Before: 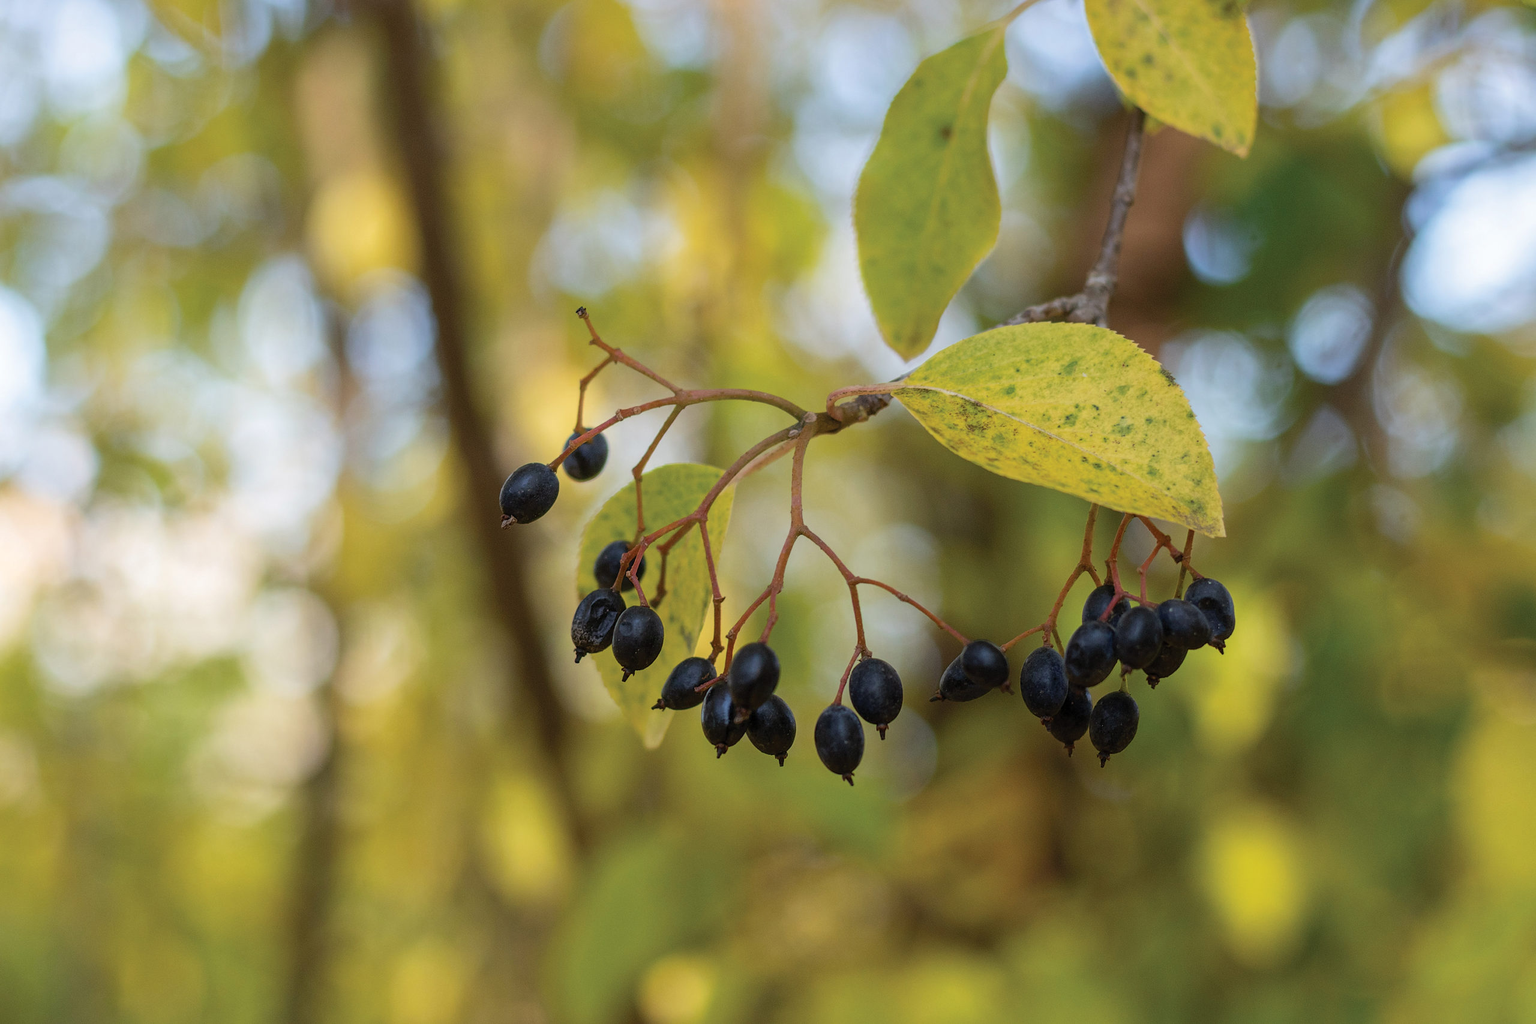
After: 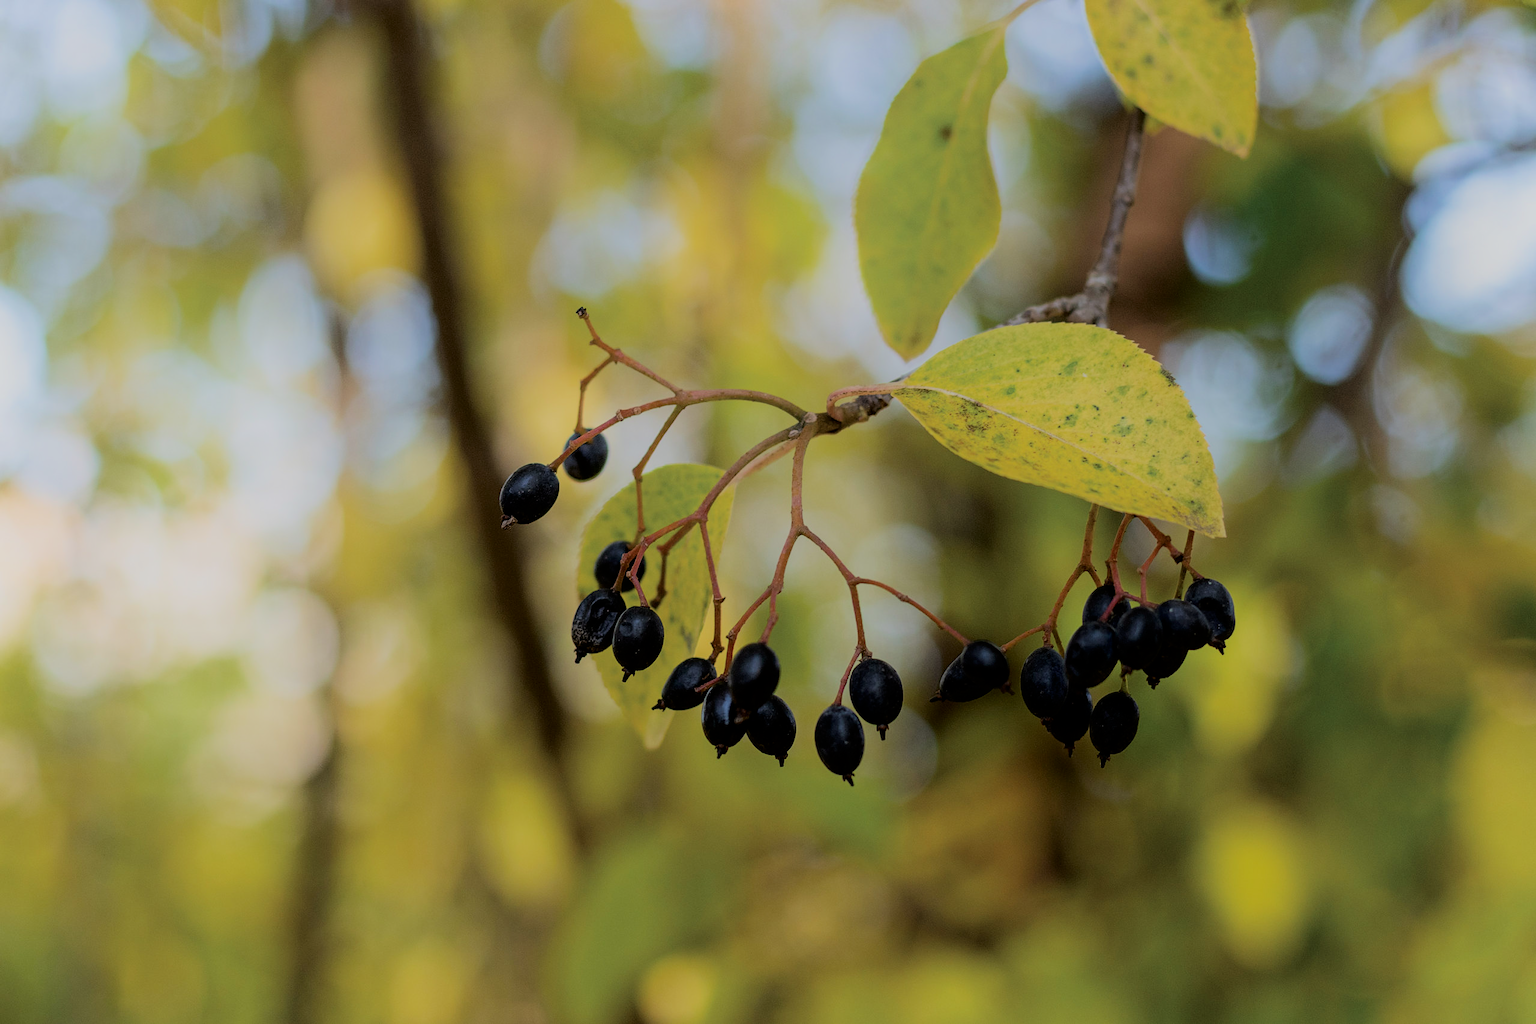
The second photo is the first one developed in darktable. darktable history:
shadows and highlights: shadows -62.32, white point adjustment -5.22, highlights 61.59
filmic rgb: black relative exposure -6.15 EV, white relative exposure 6.96 EV, hardness 2.23, color science v6 (2022)
